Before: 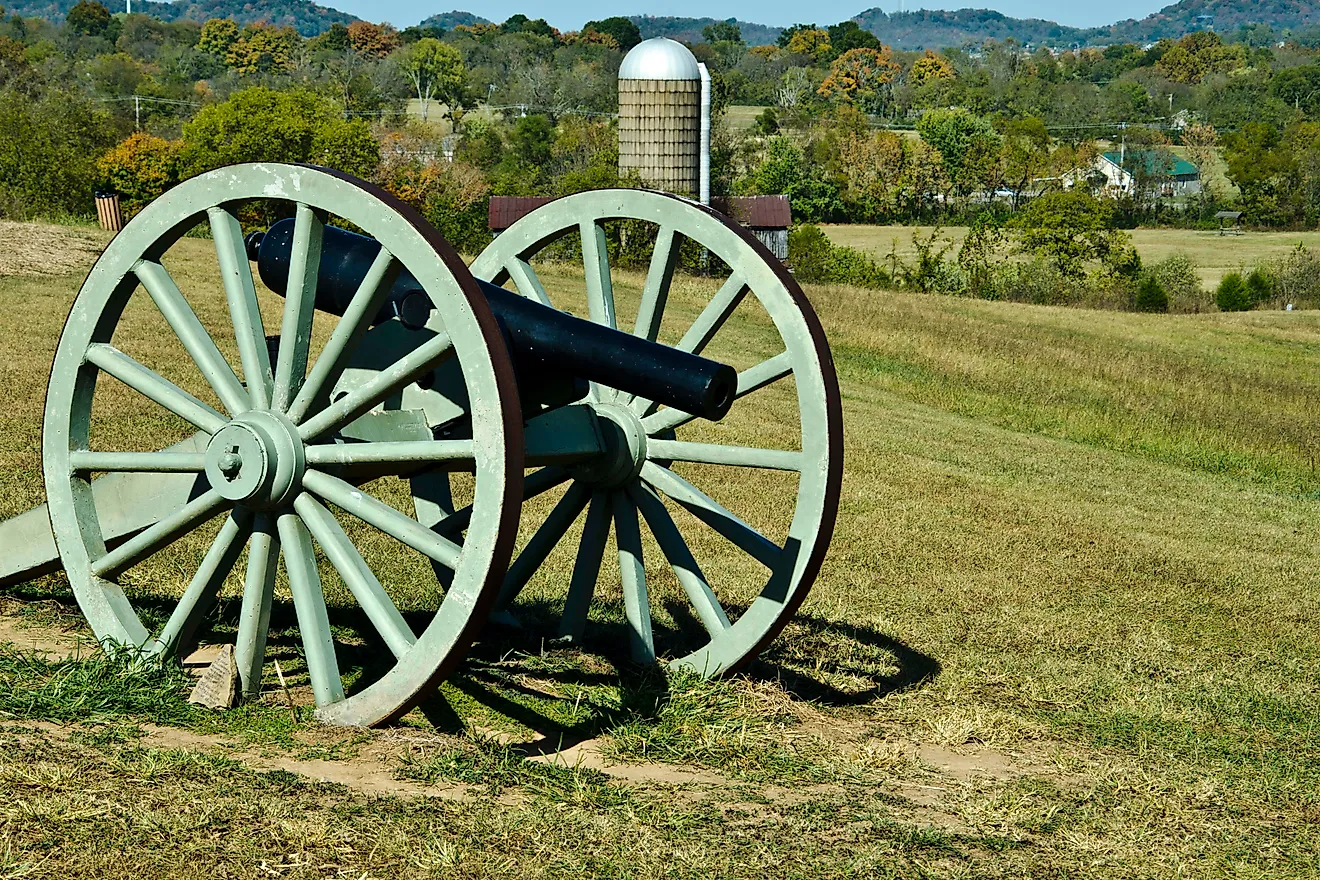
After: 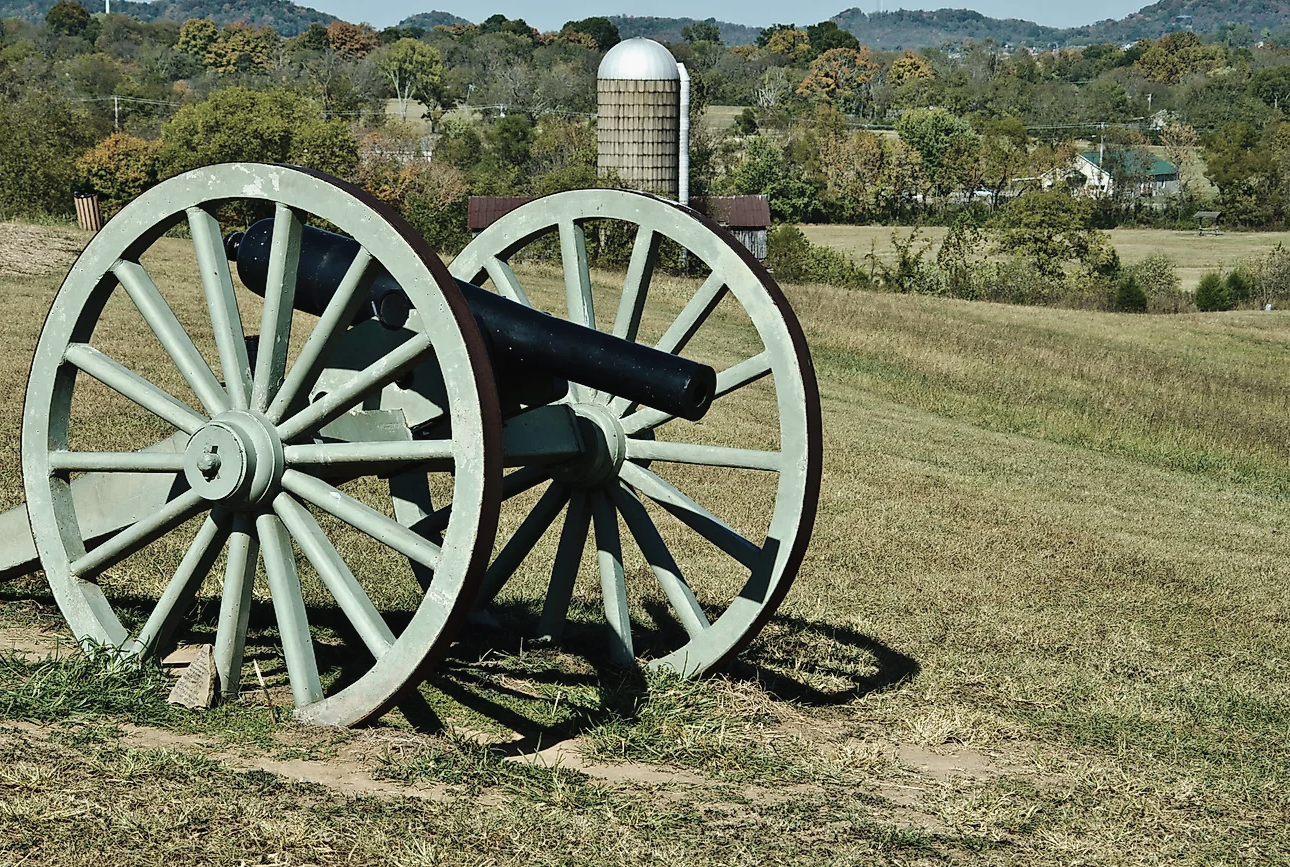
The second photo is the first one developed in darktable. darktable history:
contrast brightness saturation: contrast -0.047, saturation -0.396
crop and rotate: left 1.661%, right 0.588%, bottom 1.409%
